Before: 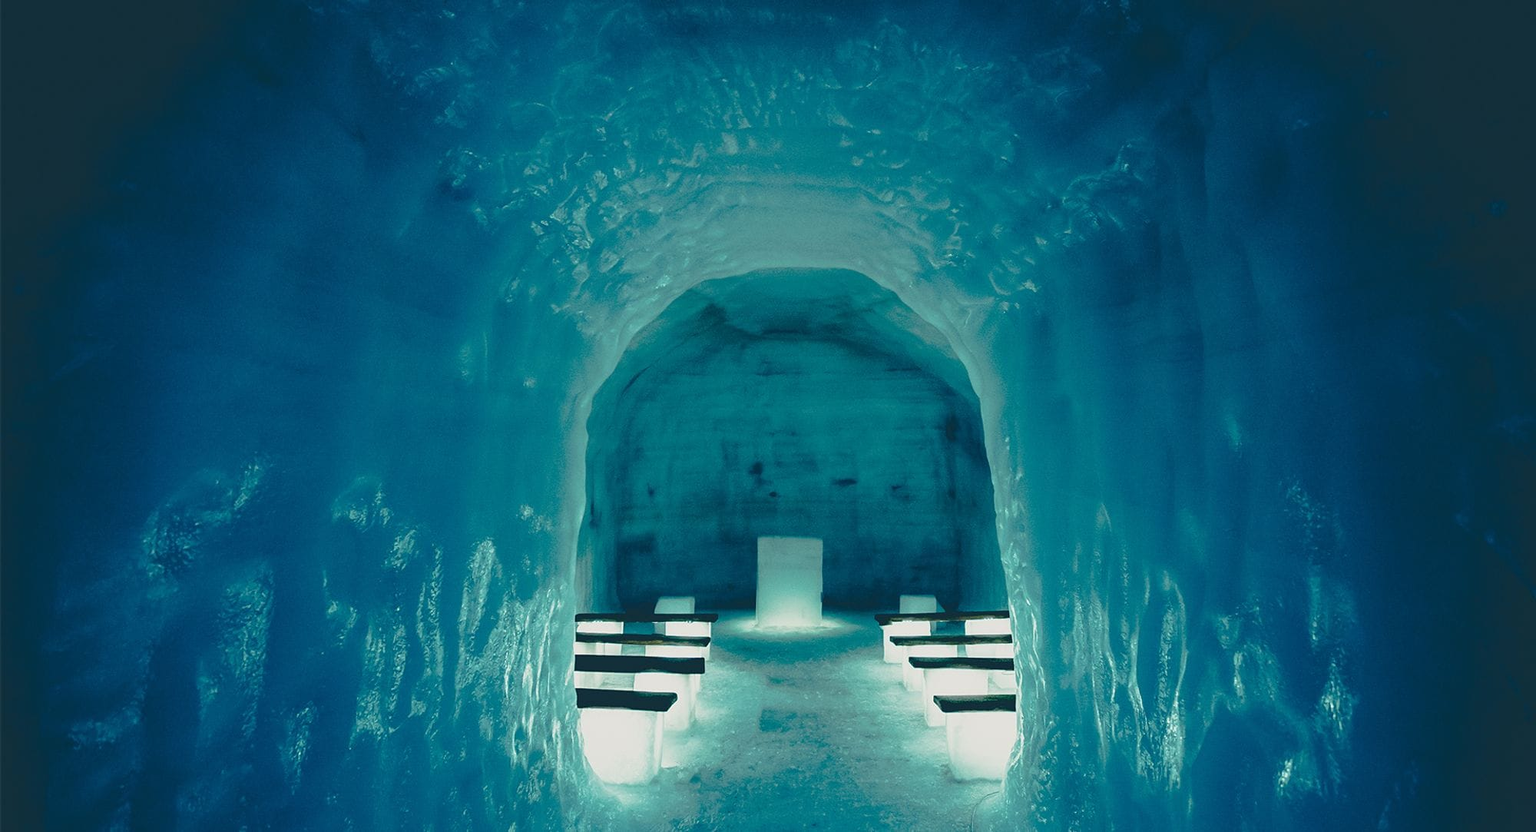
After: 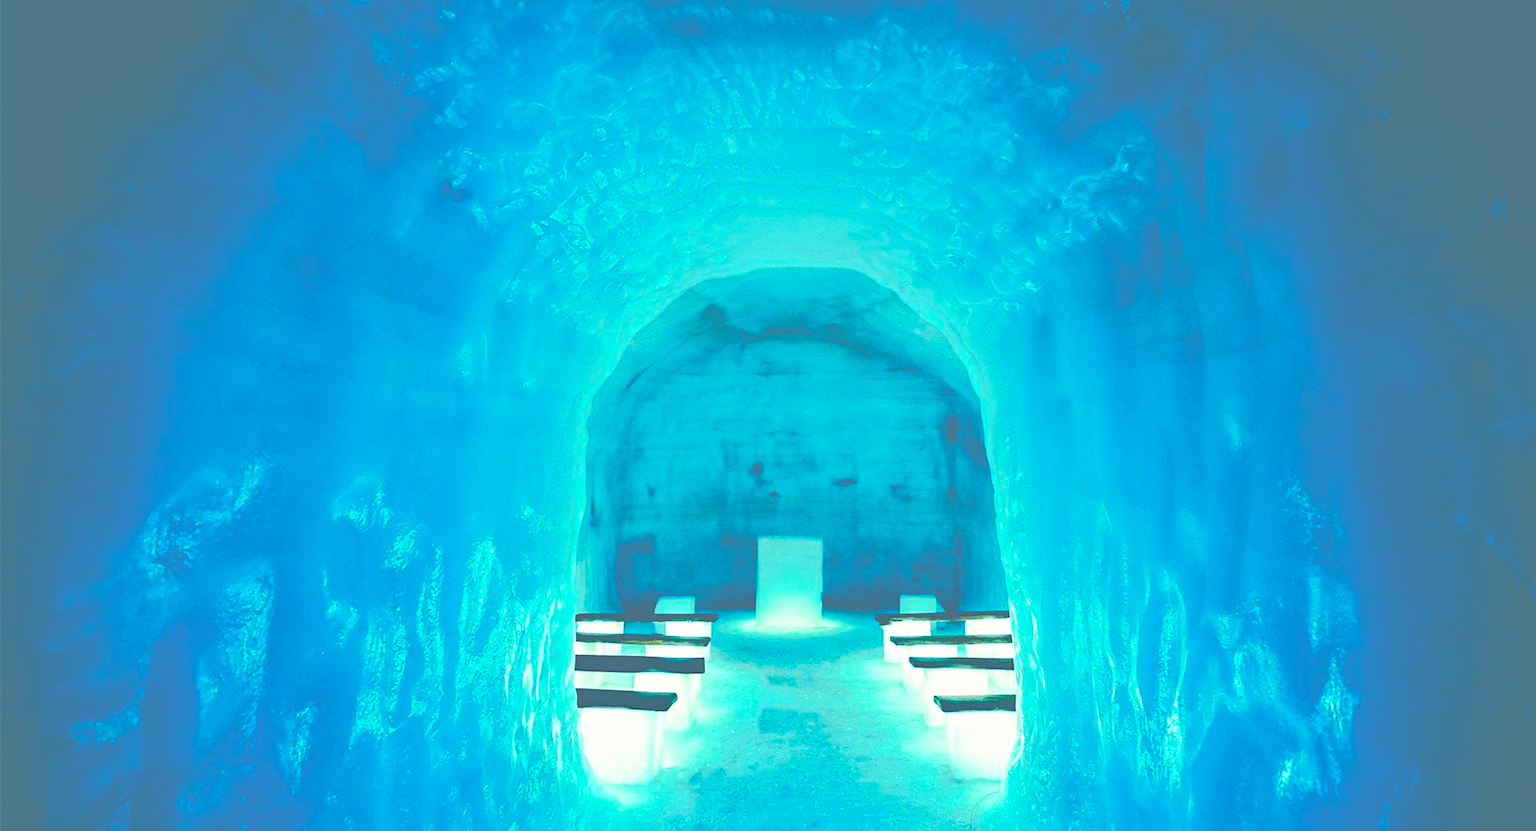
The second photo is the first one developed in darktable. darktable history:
tone curve: curves: ch0 [(0, 0.023) (0.132, 0.075) (0.241, 0.178) (0.487, 0.491) (0.782, 0.8) (1, 0.989)]; ch1 [(0, 0) (0.396, 0.369) (0.467, 0.454) (0.498, 0.5) (0.518, 0.517) (0.57, 0.586) (0.619, 0.663) (0.692, 0.744) (1, 1)]; ch2 [(0, 0) (0.427, 0.416) (0.483, 0.481) (0.503, 0.503) (0.526, 0.527) (0.563, 0.573) (0.632, 0.667) (0.705, 0.737) (0.985, 0.966)], color space Lab, independent channels
exposure: black level correction -0.042, exposure 0.064 EV, compensate highlight preservation false
base curve: curves: ch0 [(0, 0) (0.204, 0.334) (0.55, 0.733) (1, 1)], fusion 1
color balance rgb: global offset › luminance -0.483%, perceptual saturation grading › global saturation 42.395%, global vibrance 14.374%
